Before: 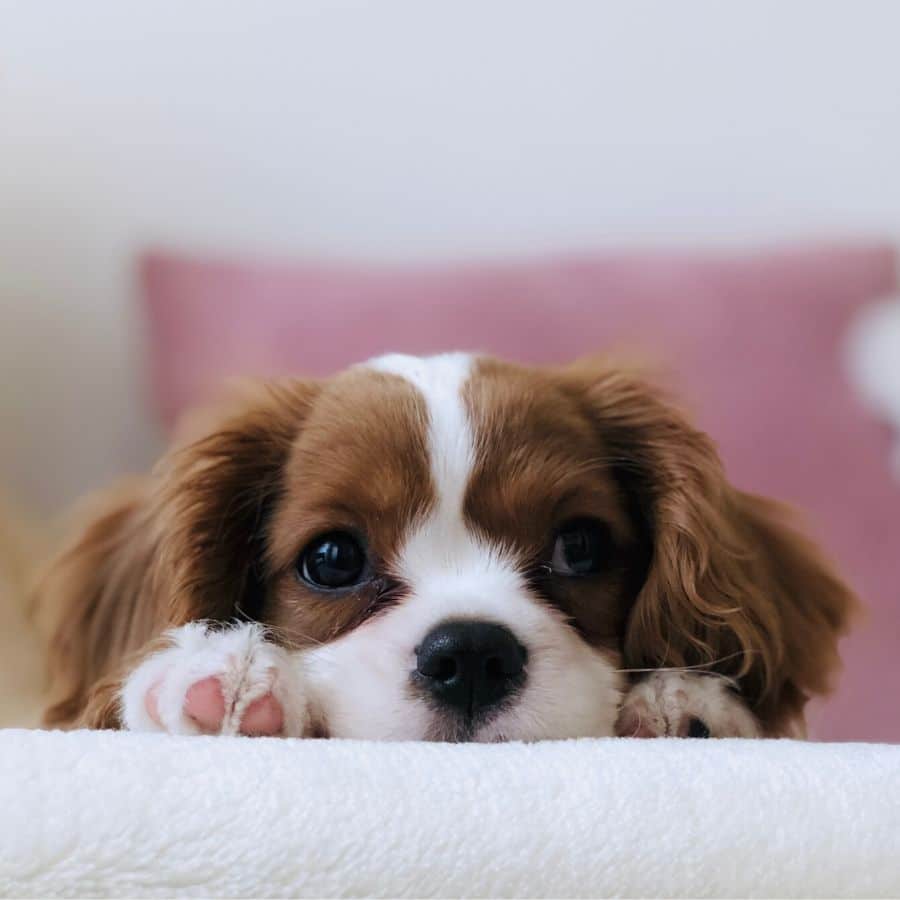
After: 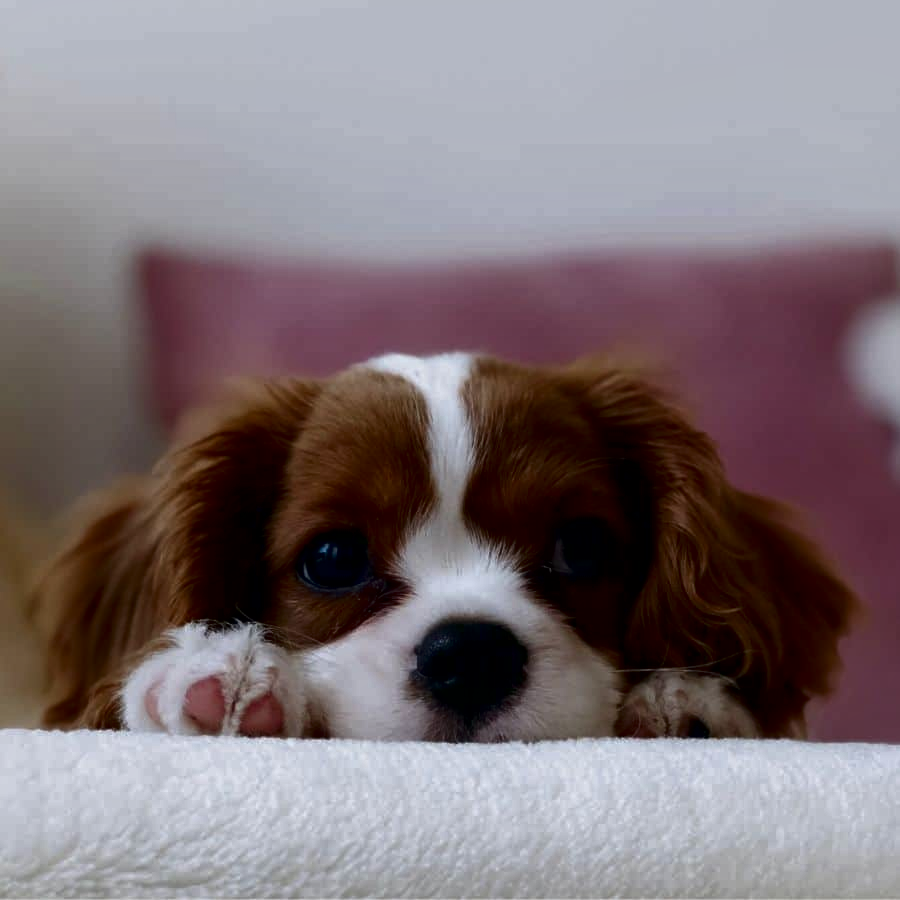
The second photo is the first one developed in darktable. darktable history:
white balance: emerald 1
contrast brightness saturation: brightness -0.52
local contrast: mode bilateral grid, contrast 20, coarseness 50, detail 130%, midtone range 0.2
